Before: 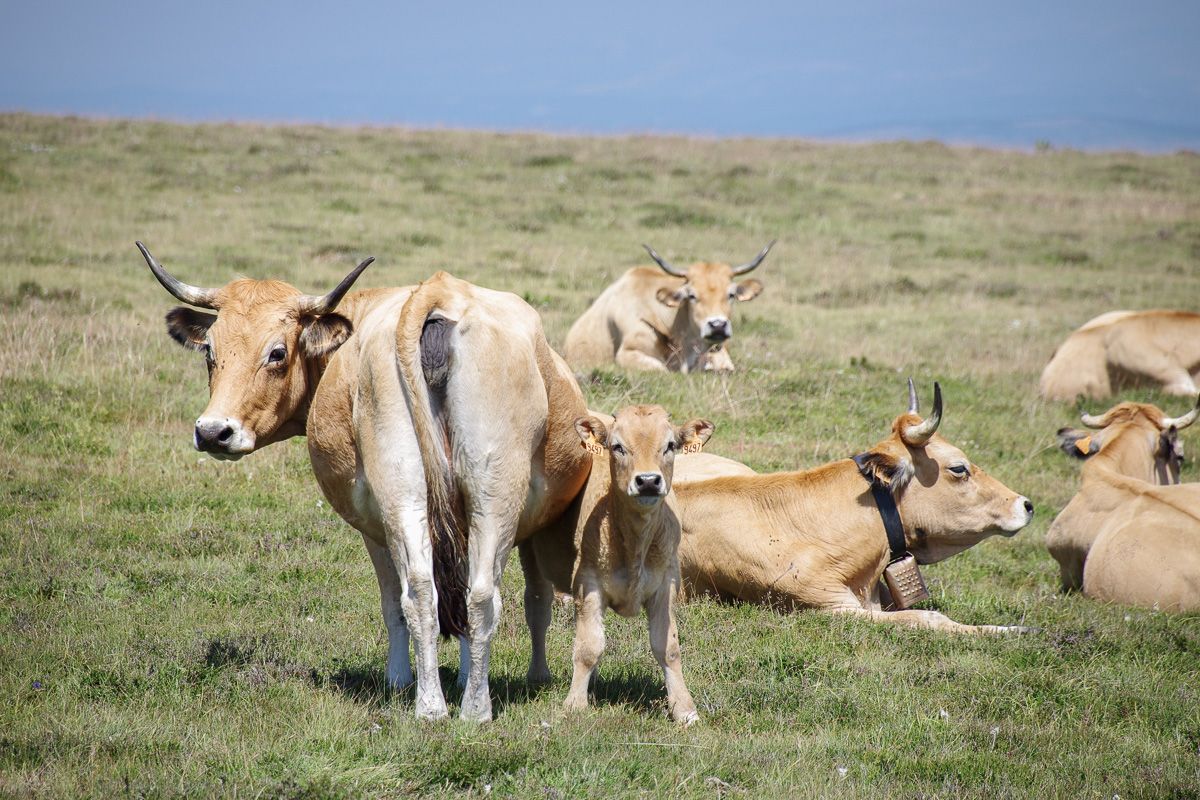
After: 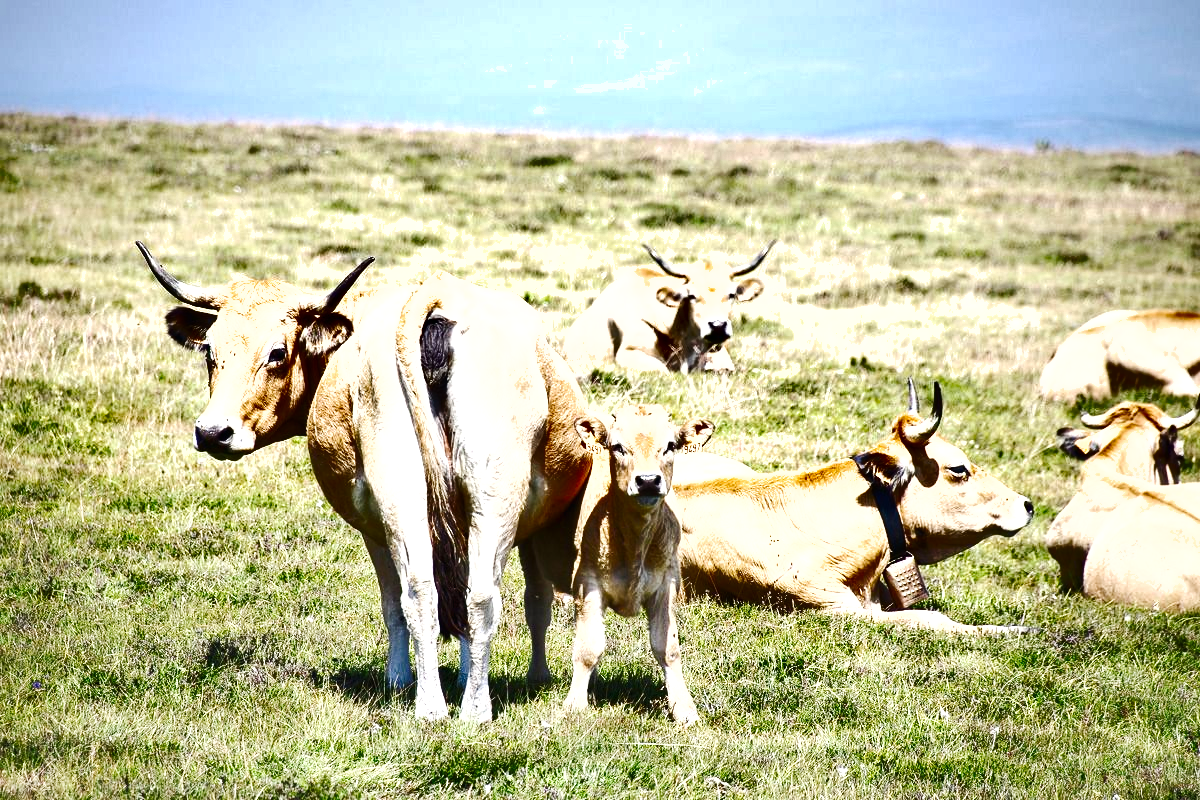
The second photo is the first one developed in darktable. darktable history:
shadows and highlights: white point adjustment -3.64, highlights -63.34, highlights color adjustment 42%, soften with gaussian
tone curve: curves: ch0 [(0, 0) (0.003, 0.025) (0.011, 0.025) (0.025, 0.025) (0.044, 0.026) (0.069, 0.033) (0.1, 0.053) (0.136, 0.078) (0.177, 0.108) (0.224, 0.153) (0.277, 0.213) (0.335, 0.286) (0.399, 0.372) (0.468, 0.467) (0.543, 0.565) (0.623, 0.675) (0.709, 0.775) (0.801, 0.863) (0.898, 0.936) (1, 1)], preserve colors none
exposure: black level correction 0, exposure 1.388 EV, compensate exposure bias true, compensate highlight preservation false
